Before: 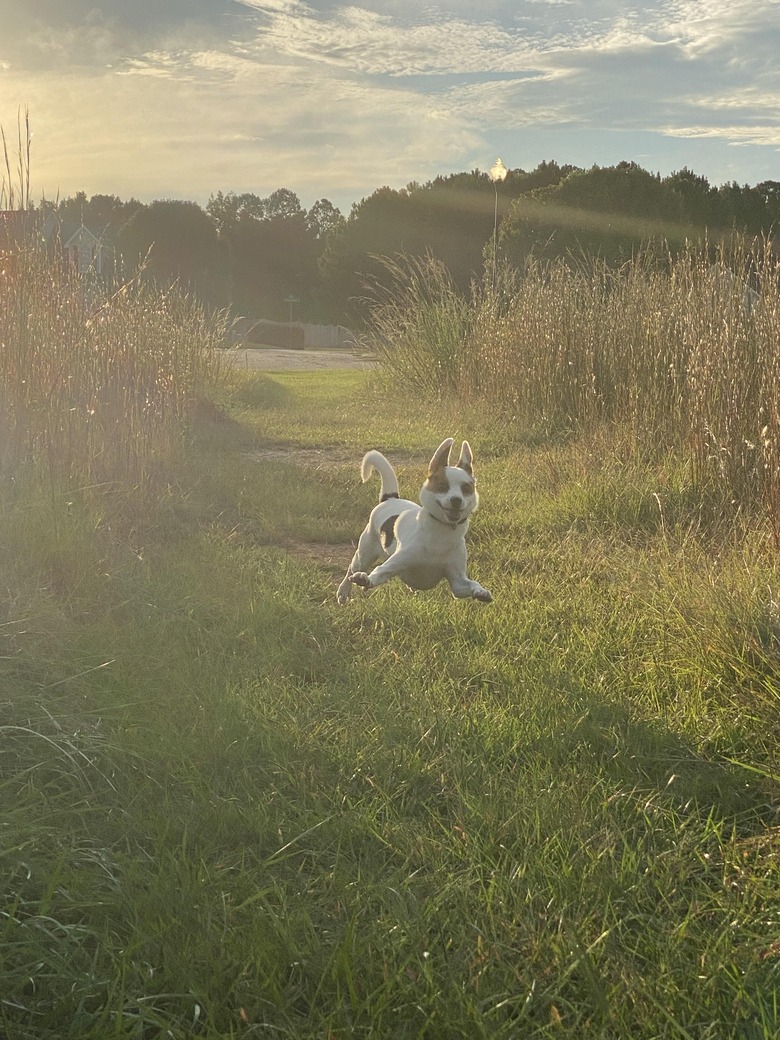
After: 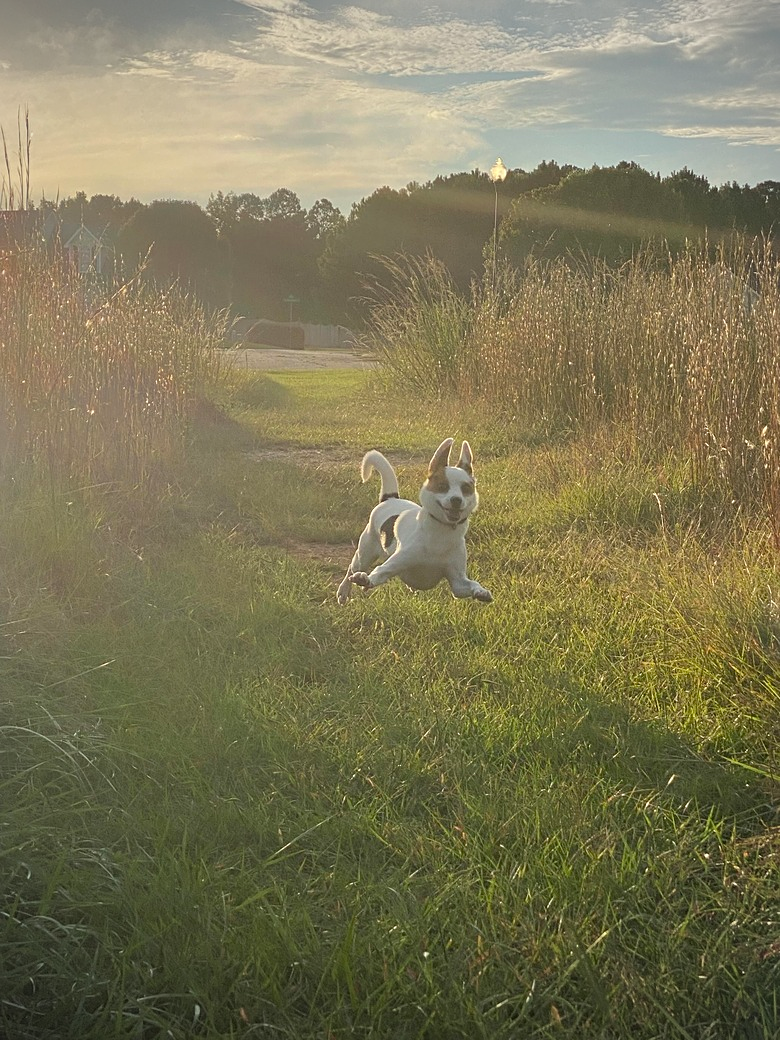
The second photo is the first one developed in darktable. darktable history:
sharpen: amount 0.211
vignetting: on, module defaults
